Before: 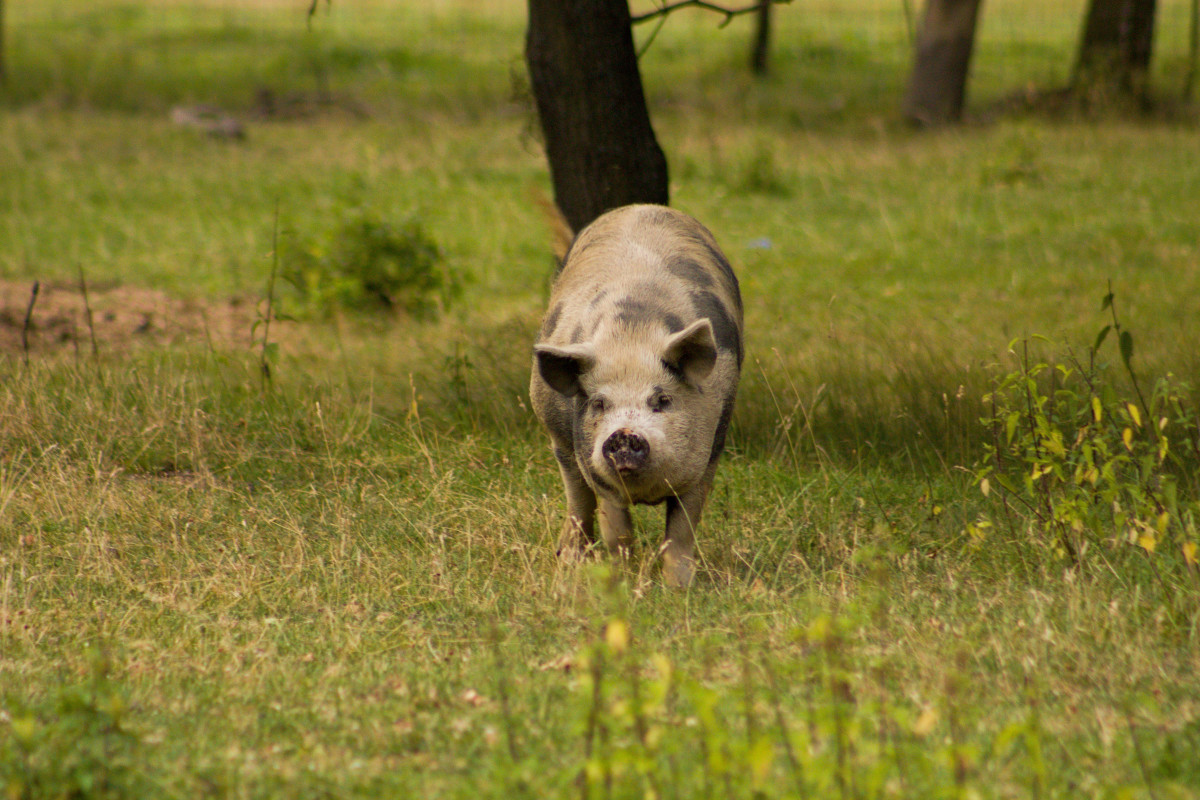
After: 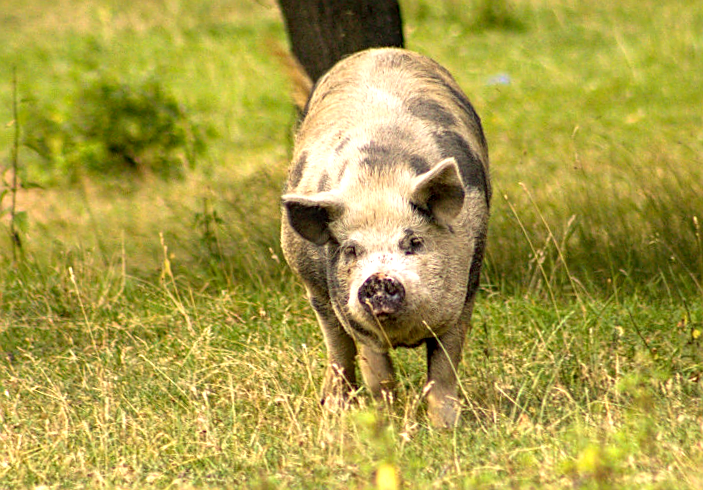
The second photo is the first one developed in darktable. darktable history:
sharpen: on, module defaults
local contrast: on, module defaults
rotate and perspective: rotation -4.2°, shear 0.006, automatic cropping off
crop and rotate: left 22.13%, top 22.054%, right 22.026%, bottom 22.102%
exposure: black level correction 0.001, exposure 1 EV, compensate highlight preservation false
